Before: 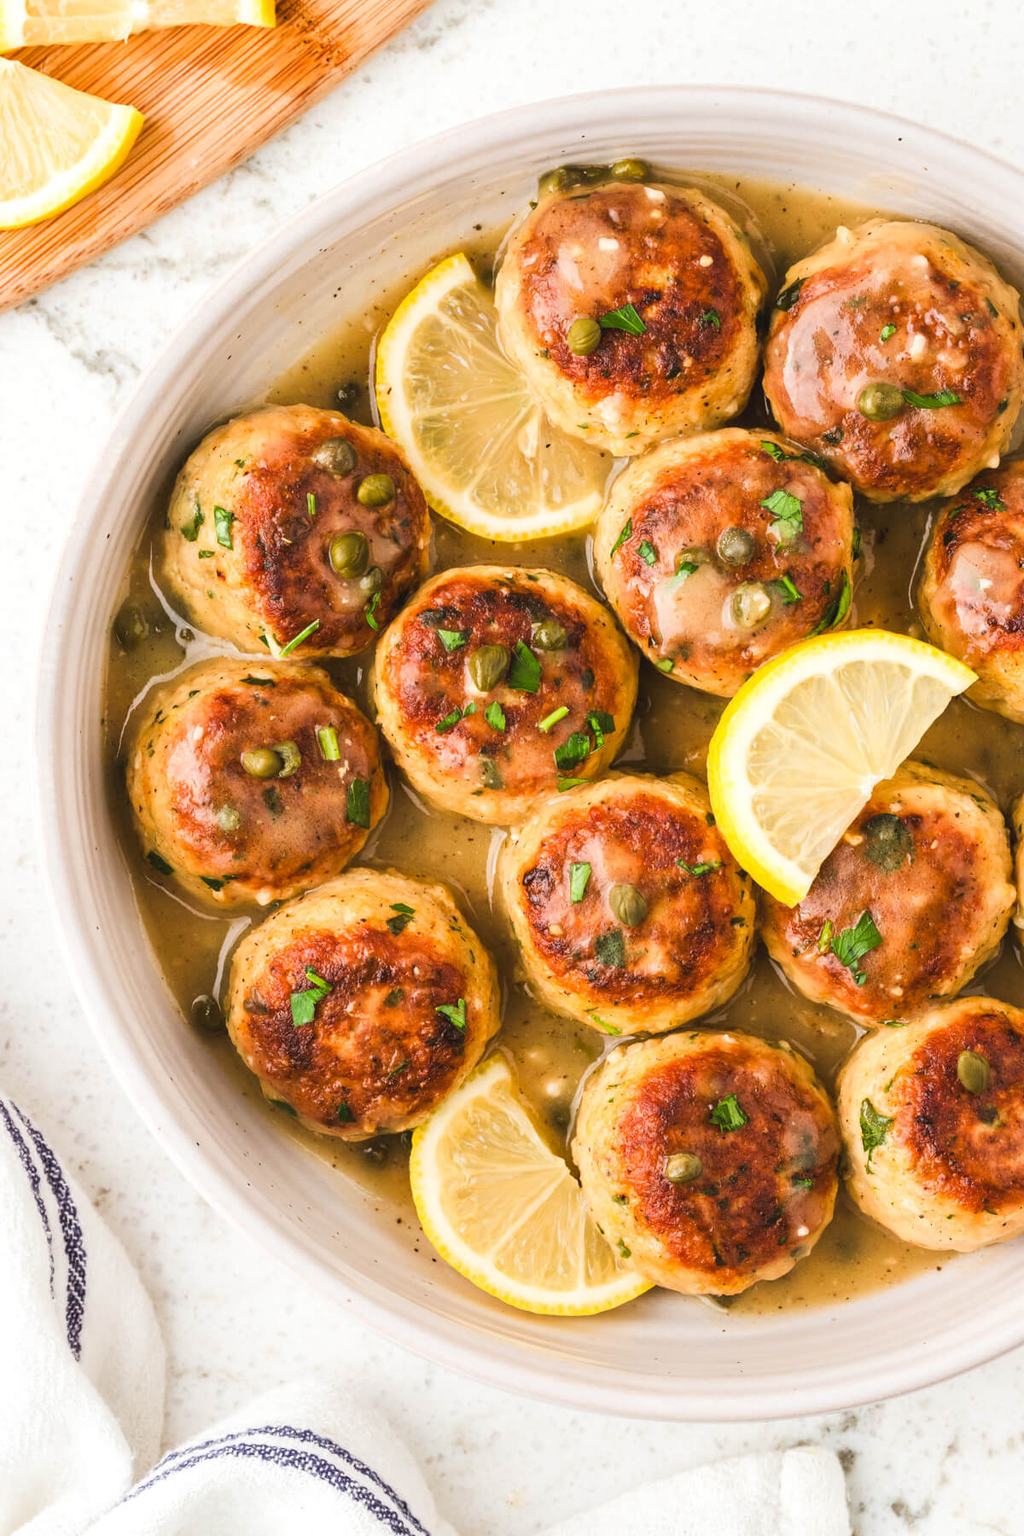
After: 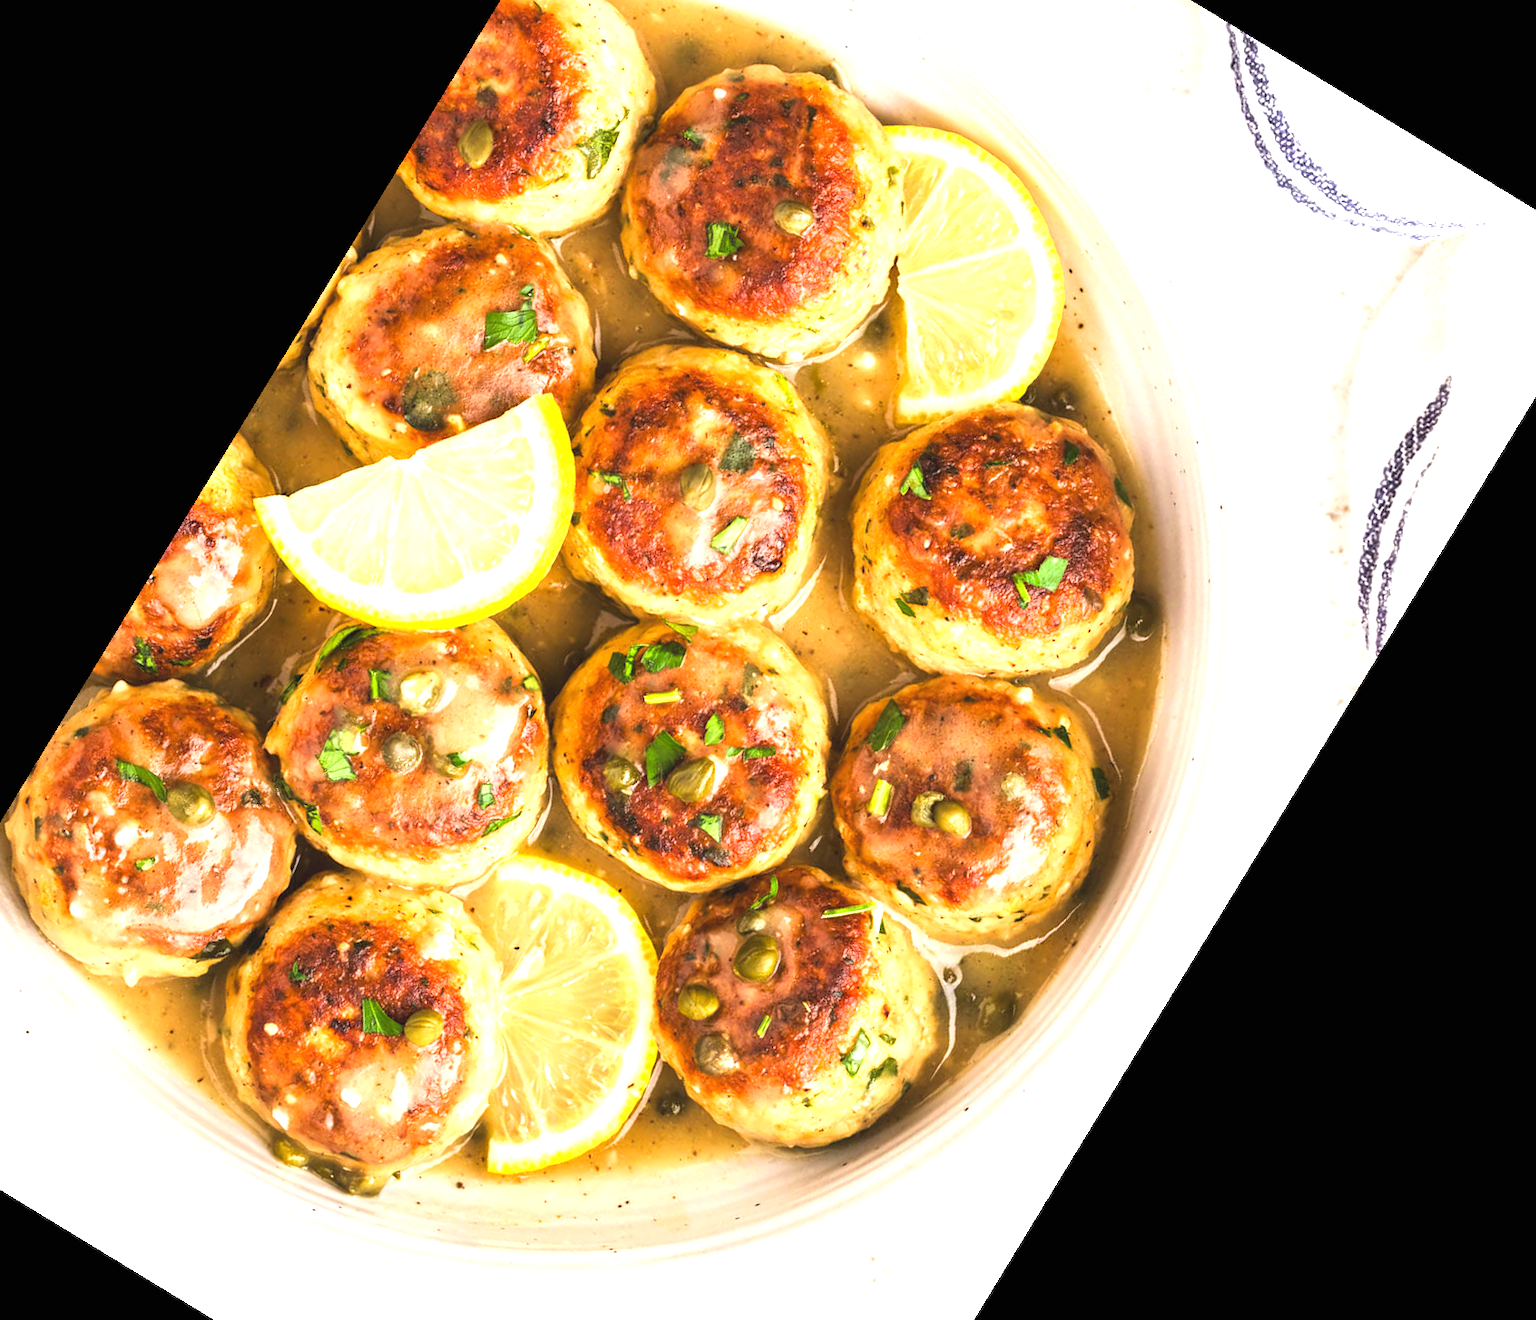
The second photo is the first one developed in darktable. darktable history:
crop and rotate: angle 148.68°, left 9.111%, top 15.603%, right 4.588%, bottom 17.041%
exposure: black level correction 0, exposure 0.9 EV, compensate highlight preservation false
